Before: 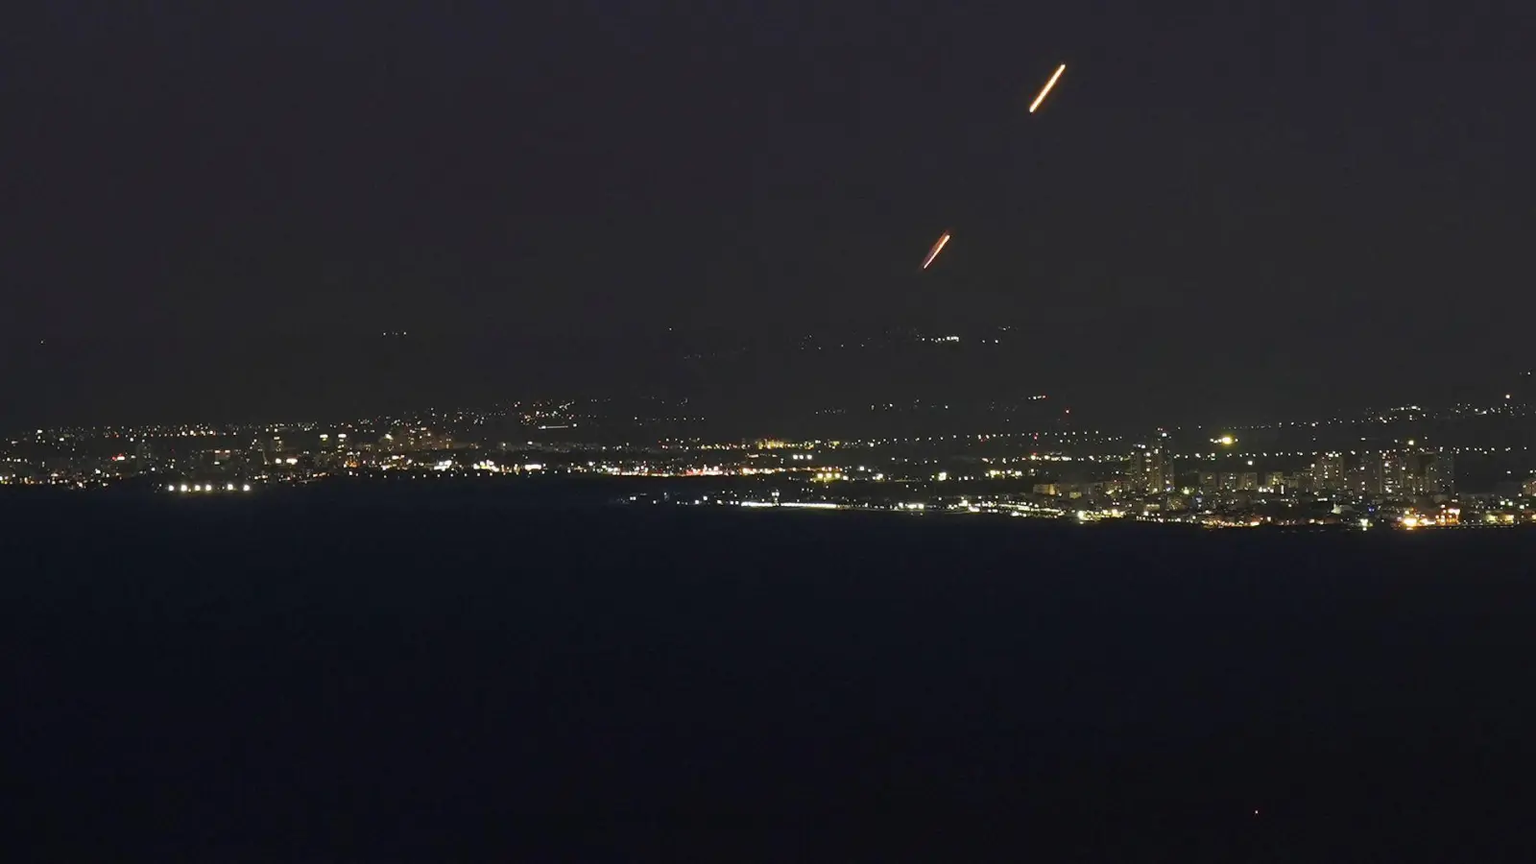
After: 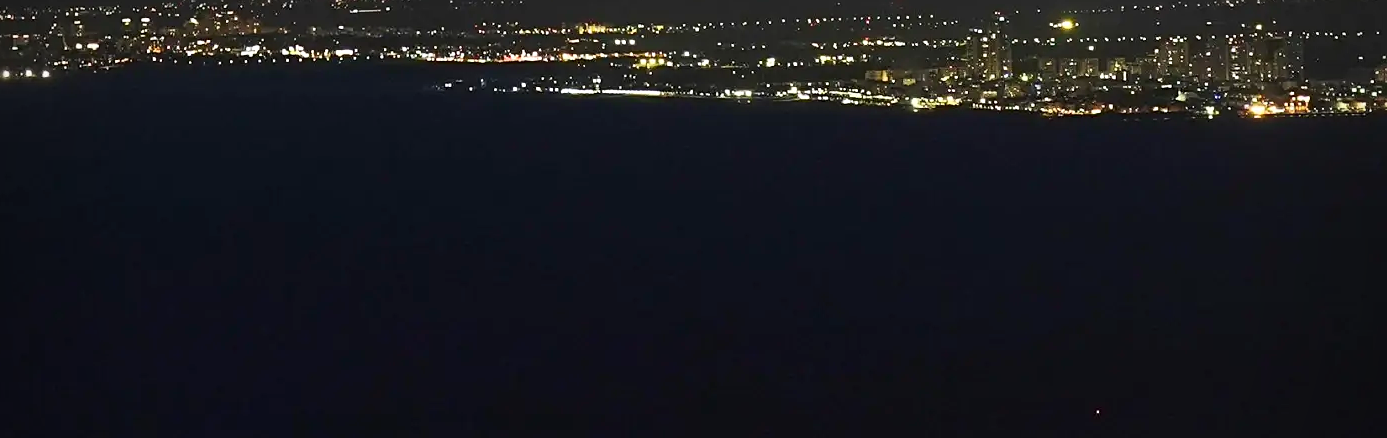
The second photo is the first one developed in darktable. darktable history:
sharpen: on, module defaults
crop and rotate: left 13.306%, top 48.307%, bottom 2.932%
contrast brightness saturation: contrast 0.233, brightness 0.109, saturation 0.294
vignetting: unbound false
